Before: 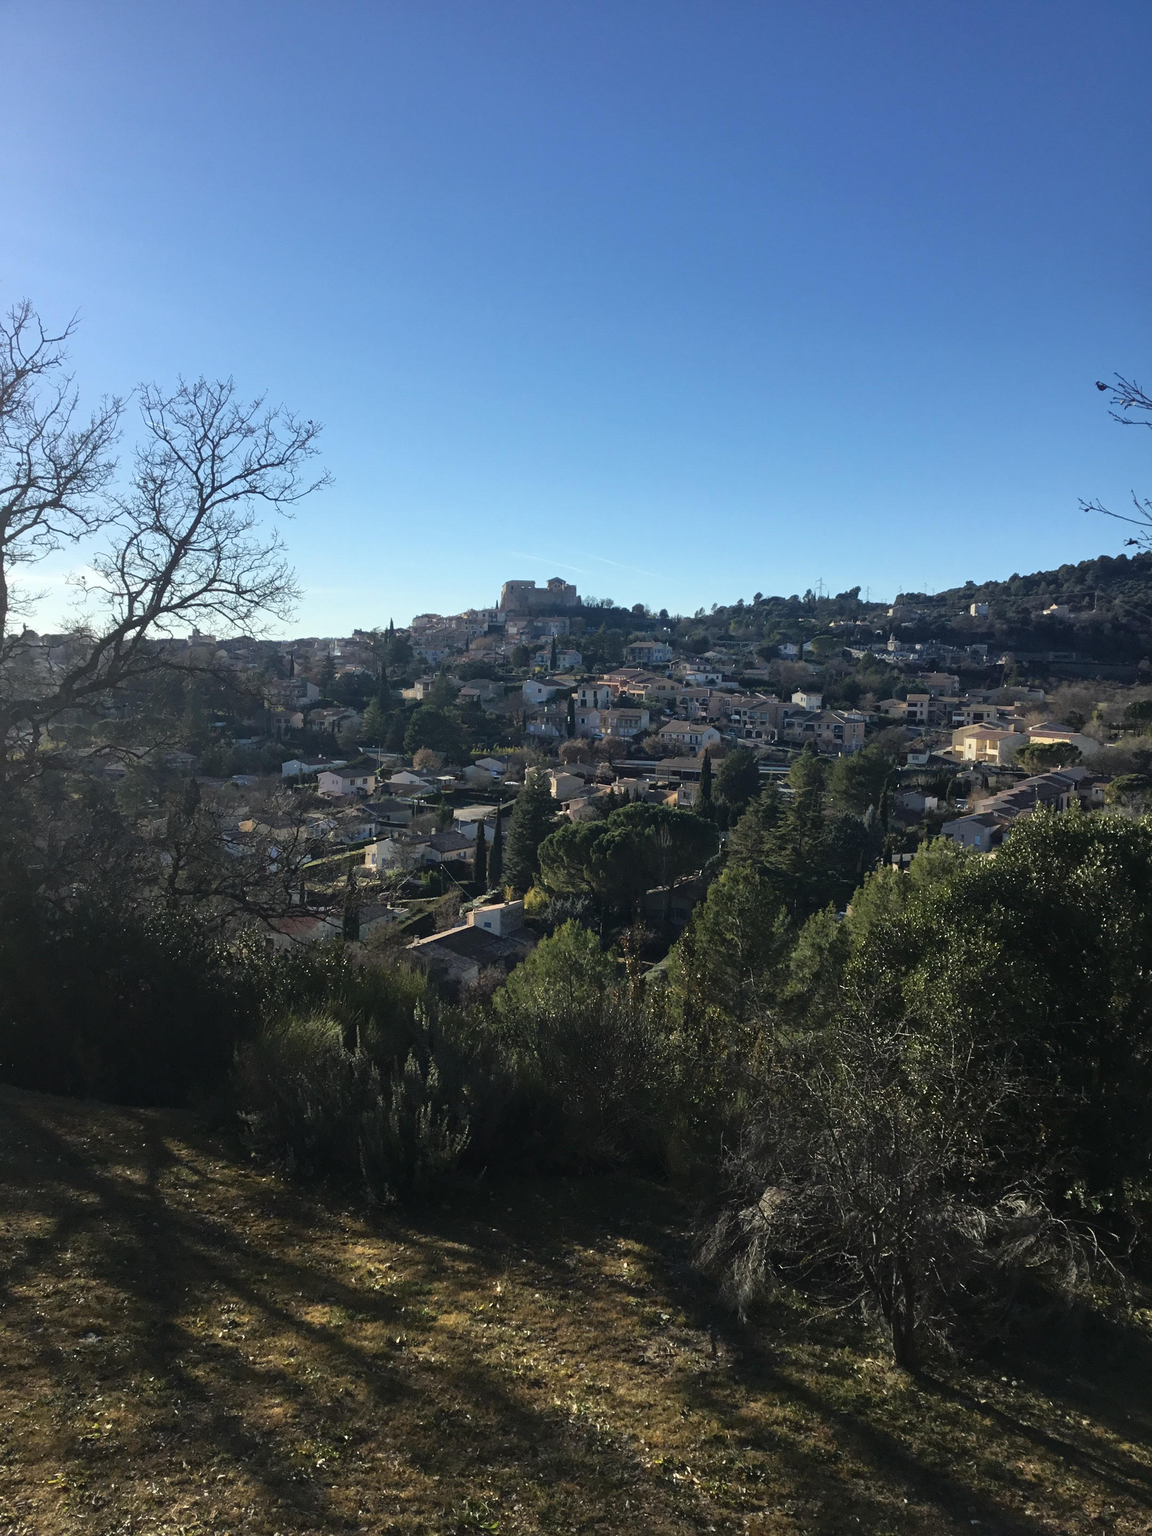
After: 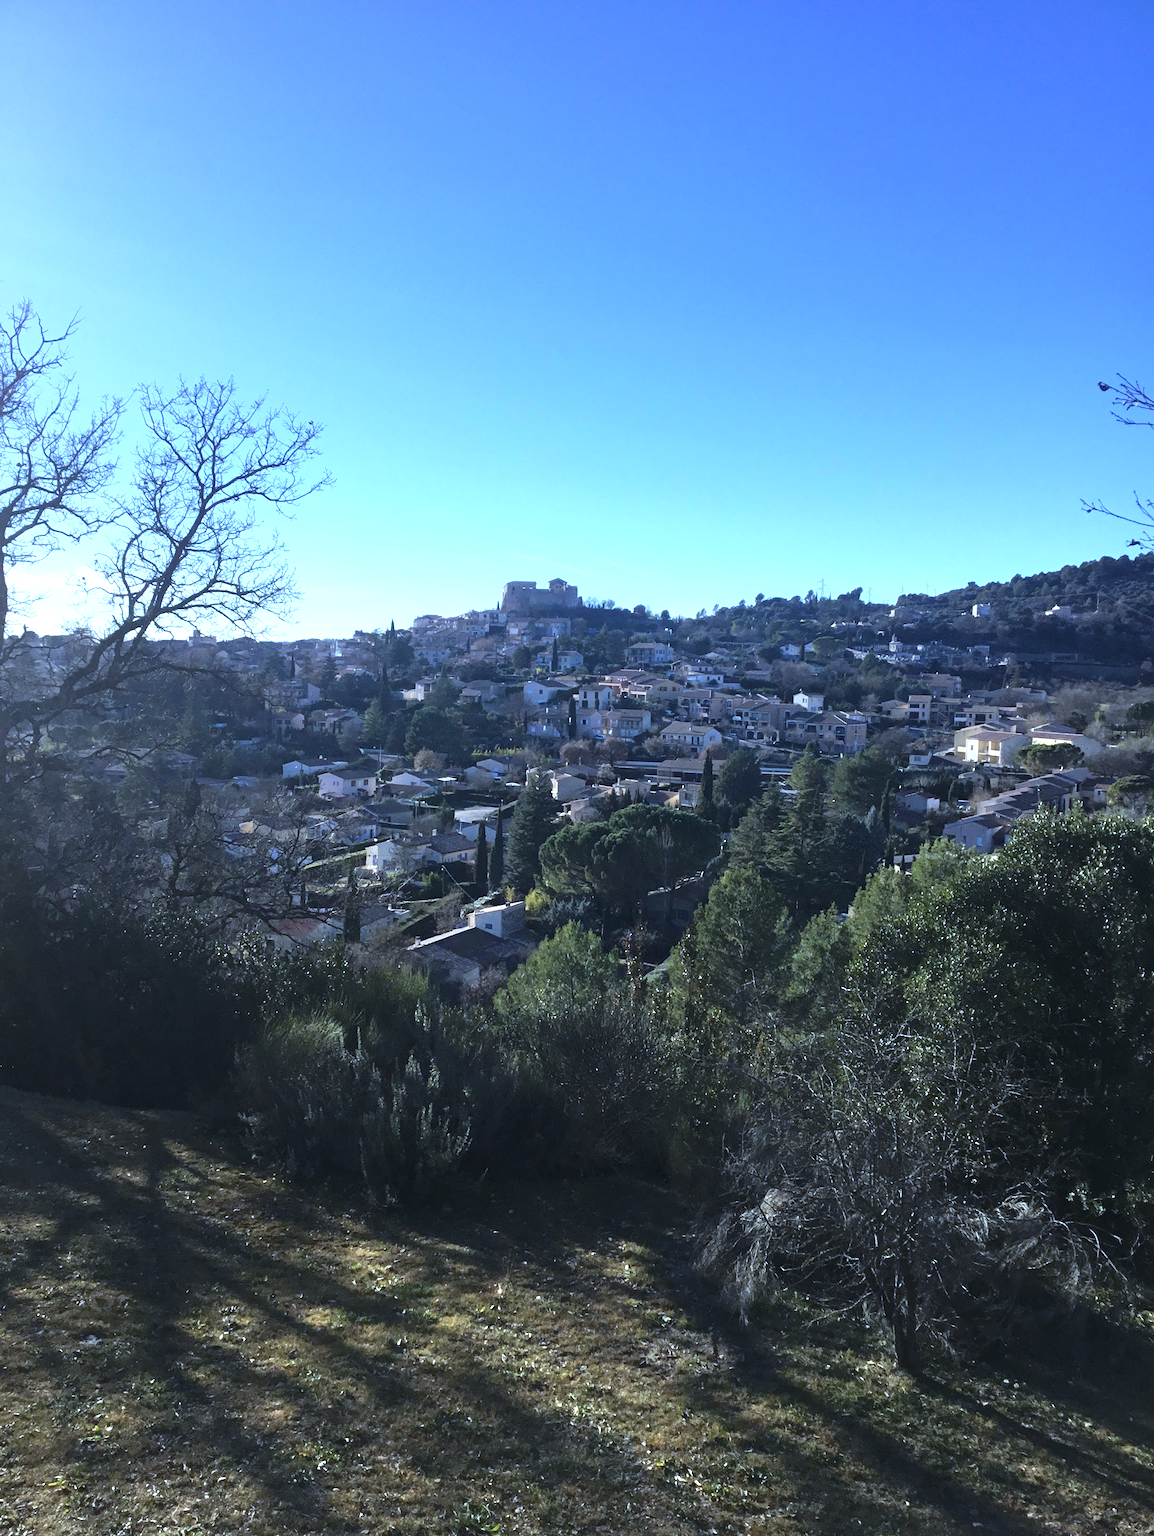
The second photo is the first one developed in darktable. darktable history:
crop: top 0.05%, bottom 0.098%
white balance: red 0.871, blue 1.249
exposure: black level correction 0, exposure 0.7 EV, compensate exposure bias true, compensate highlight preservation false
